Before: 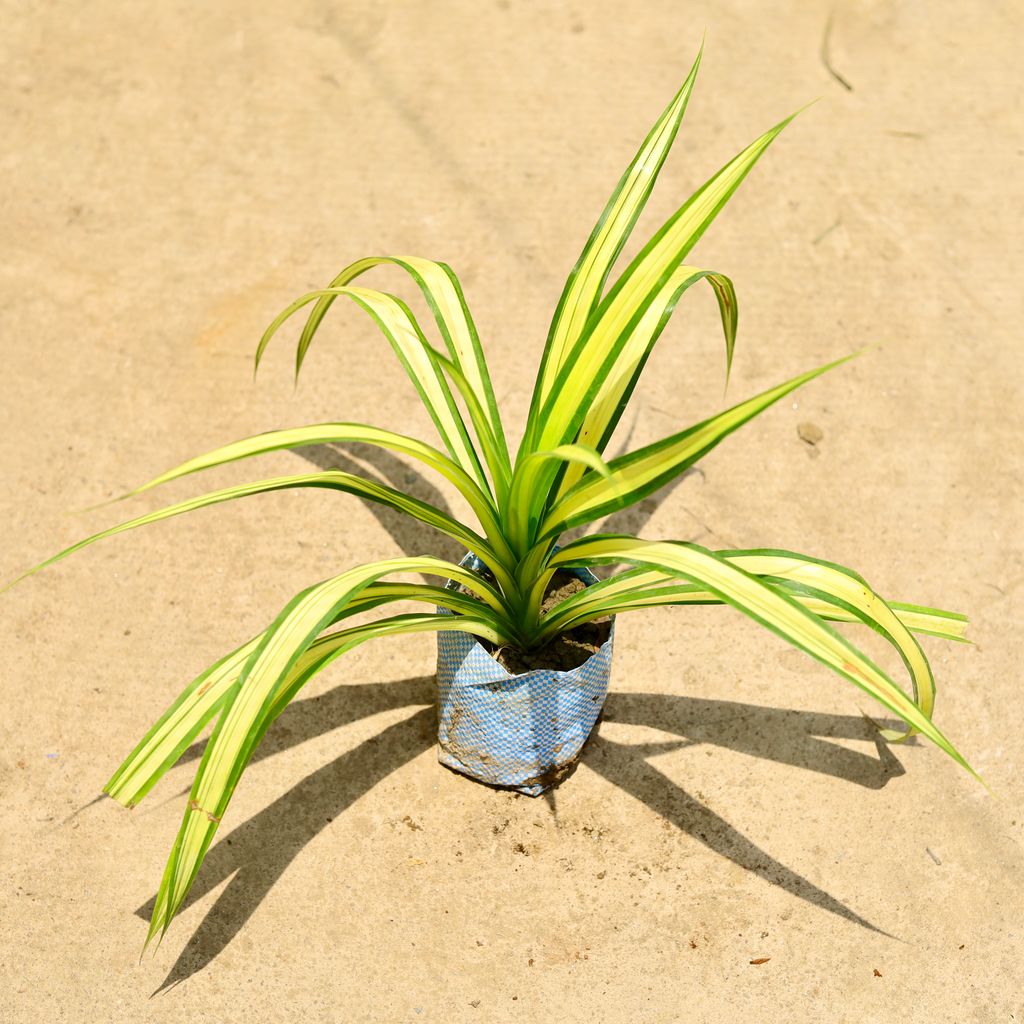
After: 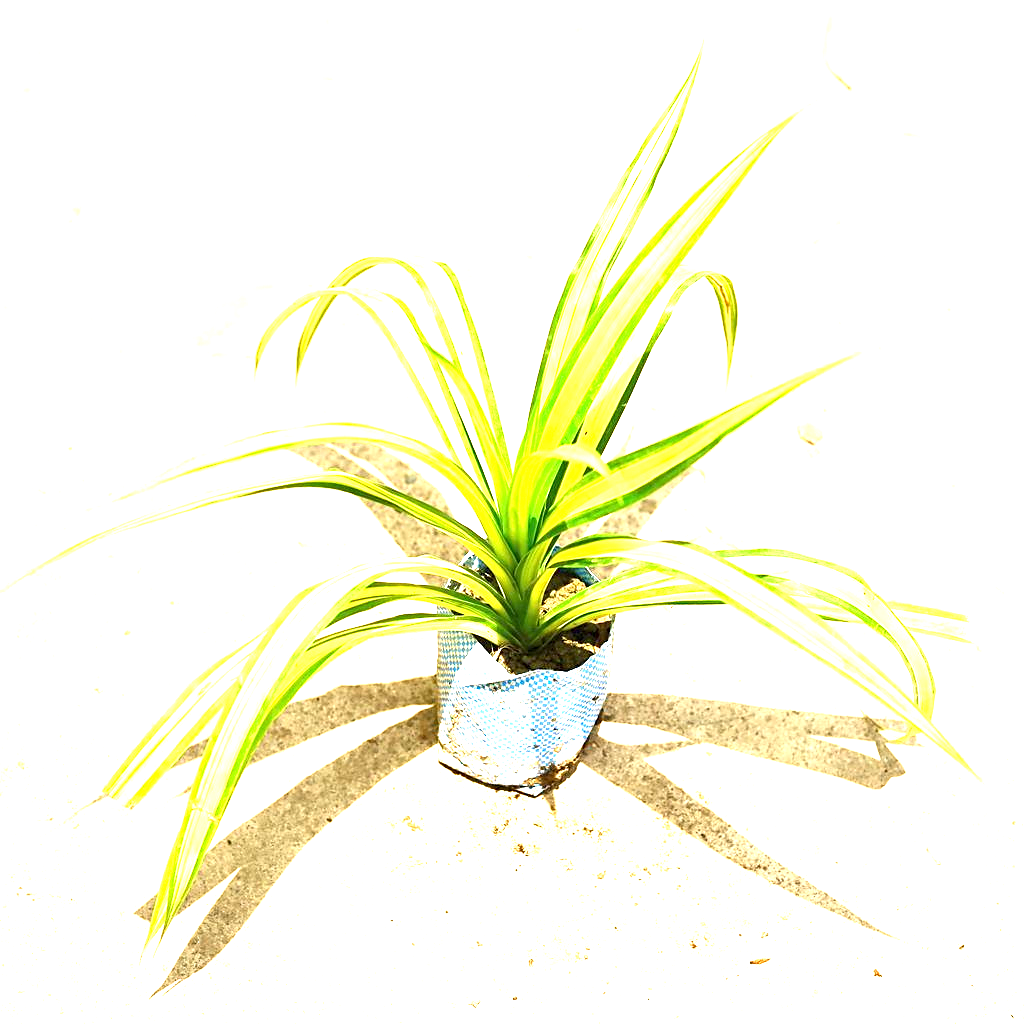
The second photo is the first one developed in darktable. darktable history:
sharpen: radius 1.864, amount 0.398, threshold 1.271
exposure: black level correction 0, exposure 2.088 EV, compensate exposure bias true, compensate highlight preservation false
